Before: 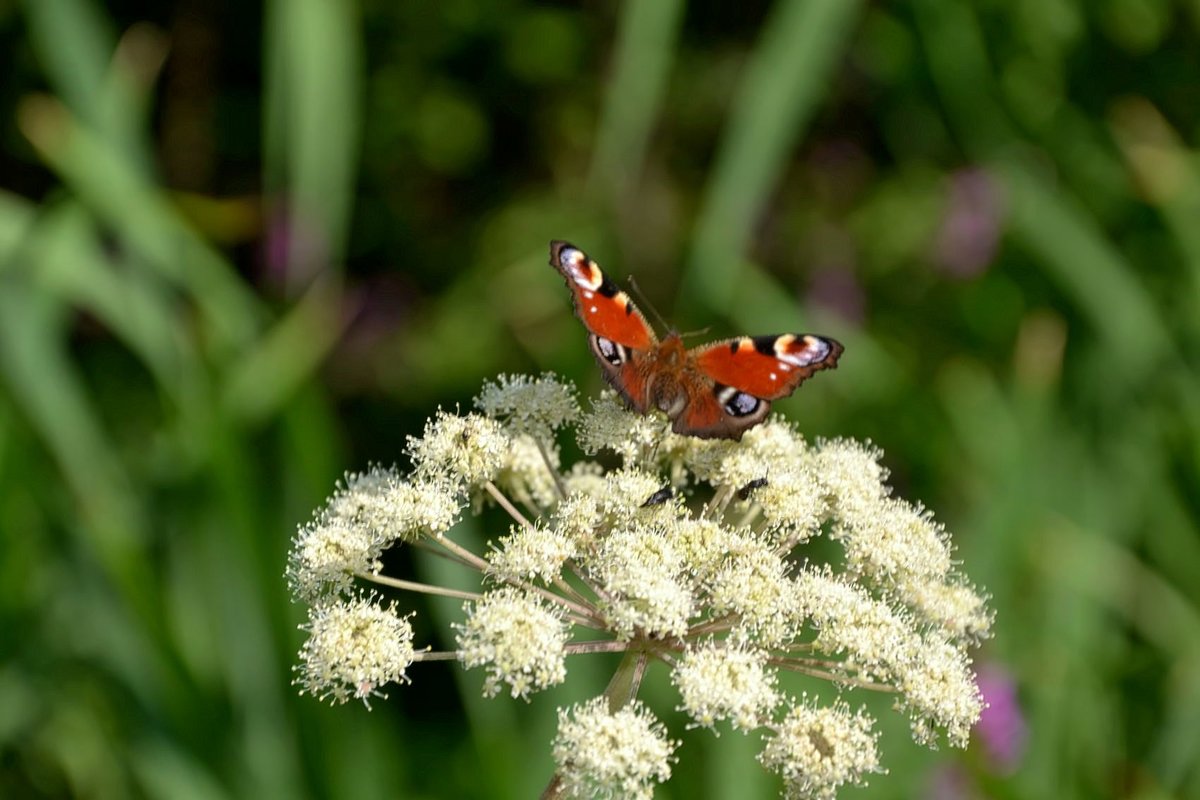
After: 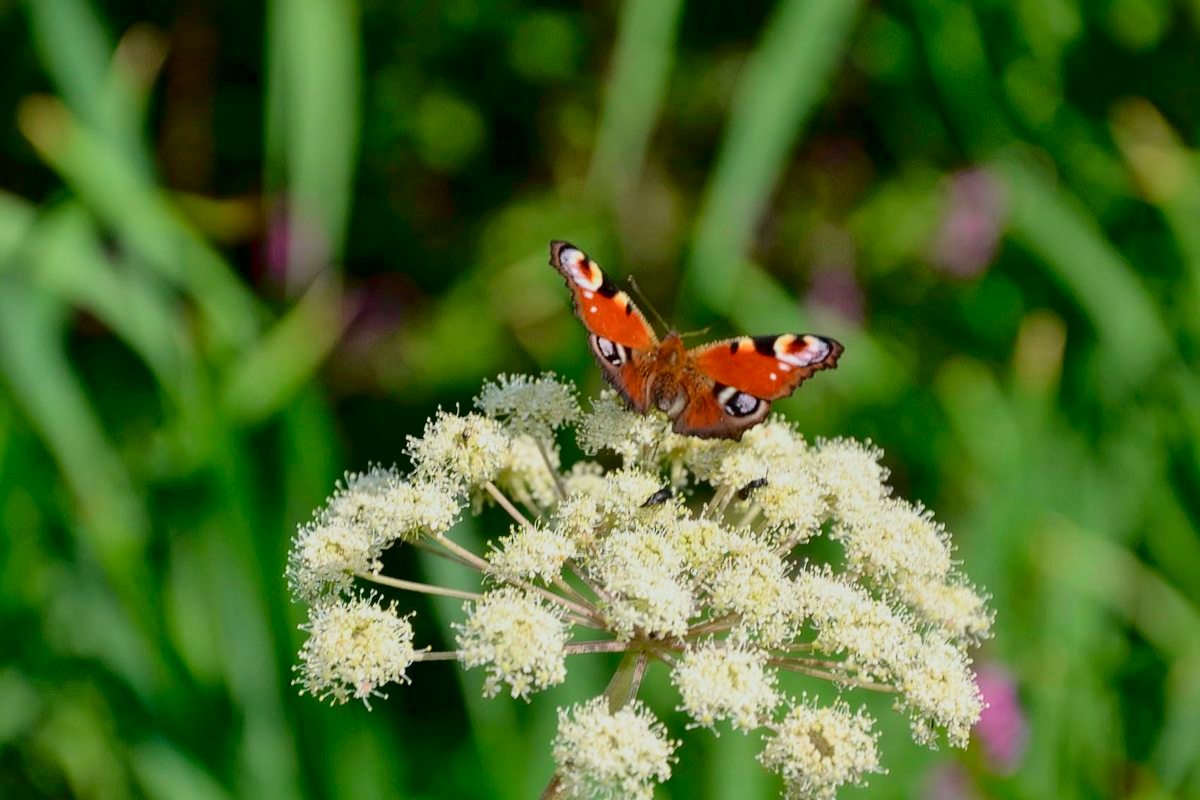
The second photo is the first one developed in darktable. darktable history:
color balance rgb: contrast -30%
tone curve: curves: ch0 [(0, 0.014) (0.17, 0.099) (0.398, 0.423) (0.728, 0.808) (0.877, 0.91) (0.99, 0.955)]; ch1 [(0, 0) (0.377, 0.325) (0.493, 0.491) (0.505, 0.504) (0.515, 0.515) (0.554, 0.575) (0.623, 0.643) (0.701, 0.718) (1, 1)]; ch2 [(0, 0) (0.423, 0.453) (0.481, 0.485) (0.501, 0.501) (0.531, 0.527) (0.586, 0.597) (0.663, 0.706) (0.717, 0.753) (1, 0.991)], color space Lab, independent channels
local contrast: mode bilateral grid, contrast 20, coarseness 50, detail 132%, midtone range 0.2
